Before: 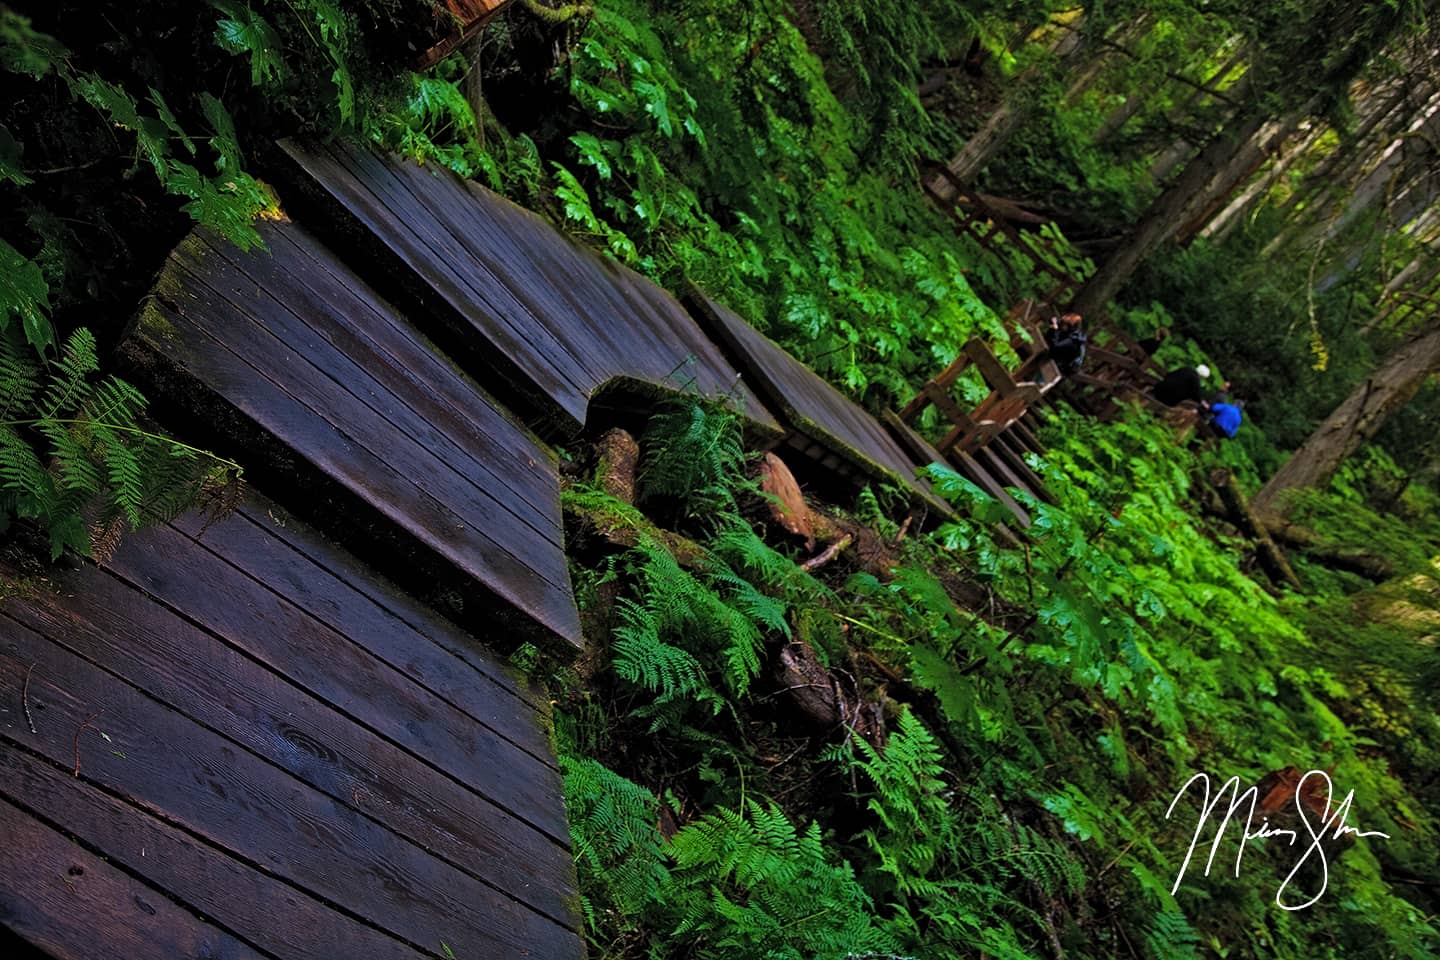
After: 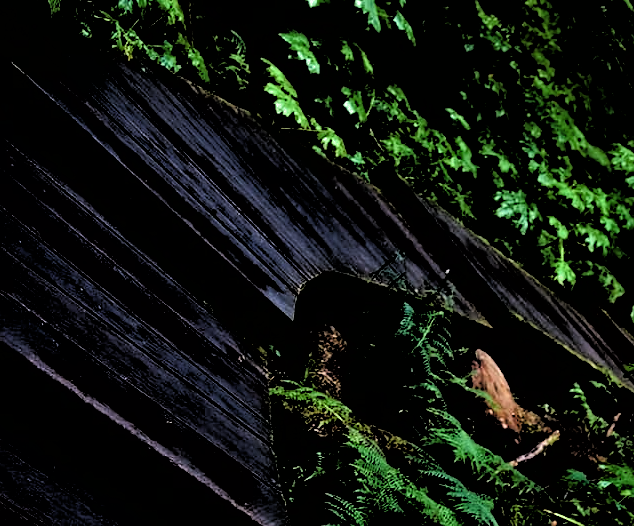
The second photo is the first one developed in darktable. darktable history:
filmic rgb: black relative exposure -1 EV, white relative exposure 2.05 EV, hardness 1.52, contrast 2.25, enable highlight reconstruction true
crop: left 20.248%, top 10.86%, right 35.675%, bottom 34.321%
